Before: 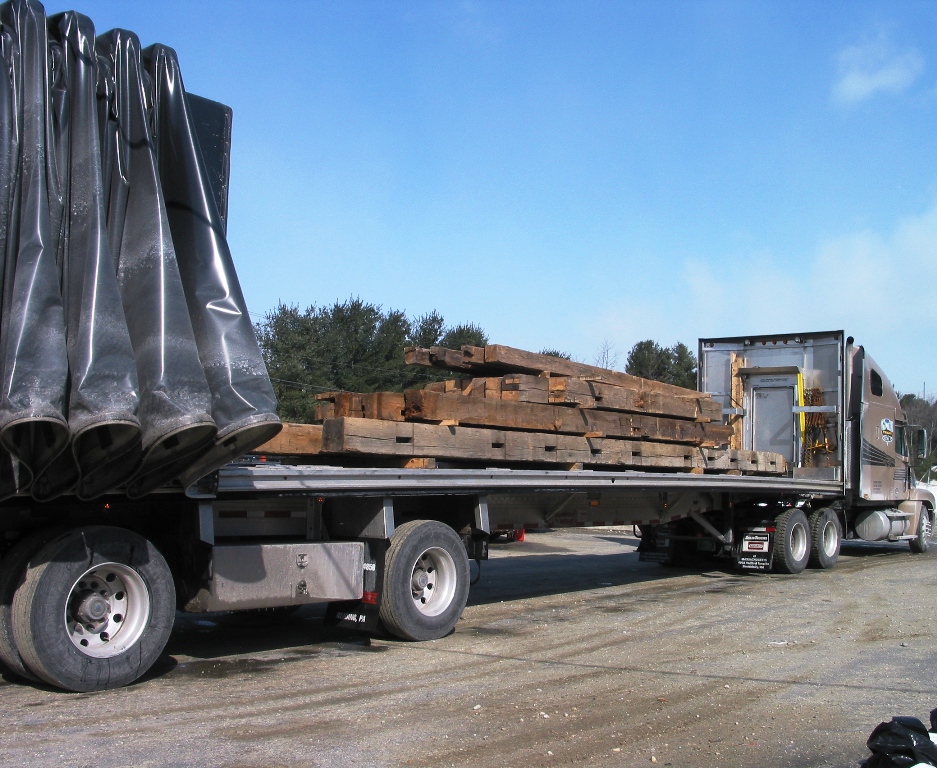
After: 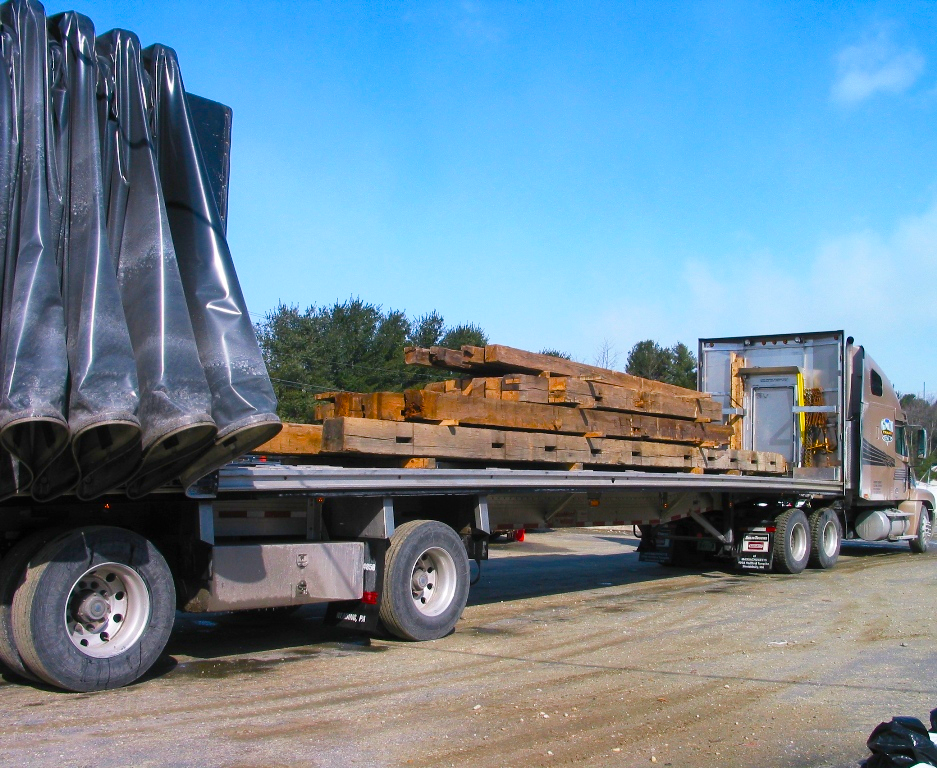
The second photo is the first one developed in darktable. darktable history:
color balance rgb: highlights gain › chroma 0.194%, highlights gain › hue 331.64°, perceptual saturation grading › global saturation 20%, perceptual saturation grading › highlights -25.641%, perceptual saturation grading › shadows 49.725%, perceptual brilliance grading › mid-tones 9.829%, perceptual brilliance grading › shadows 15.402%, global vibrance 40.711%
